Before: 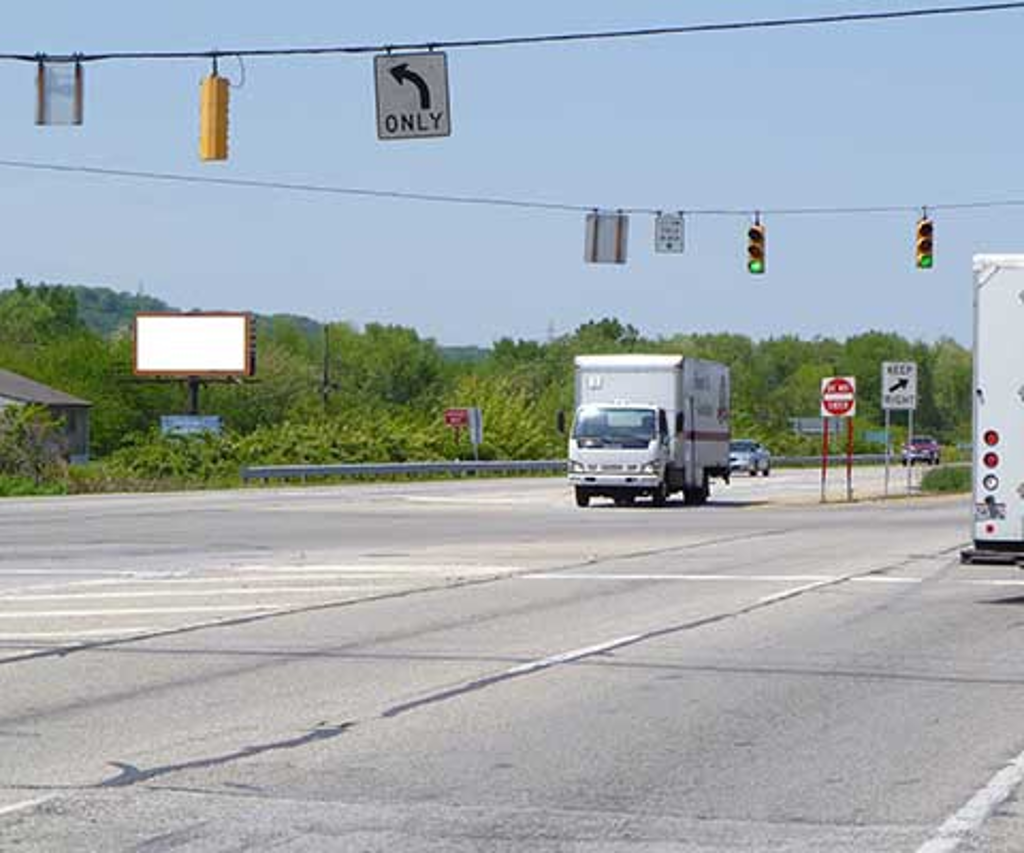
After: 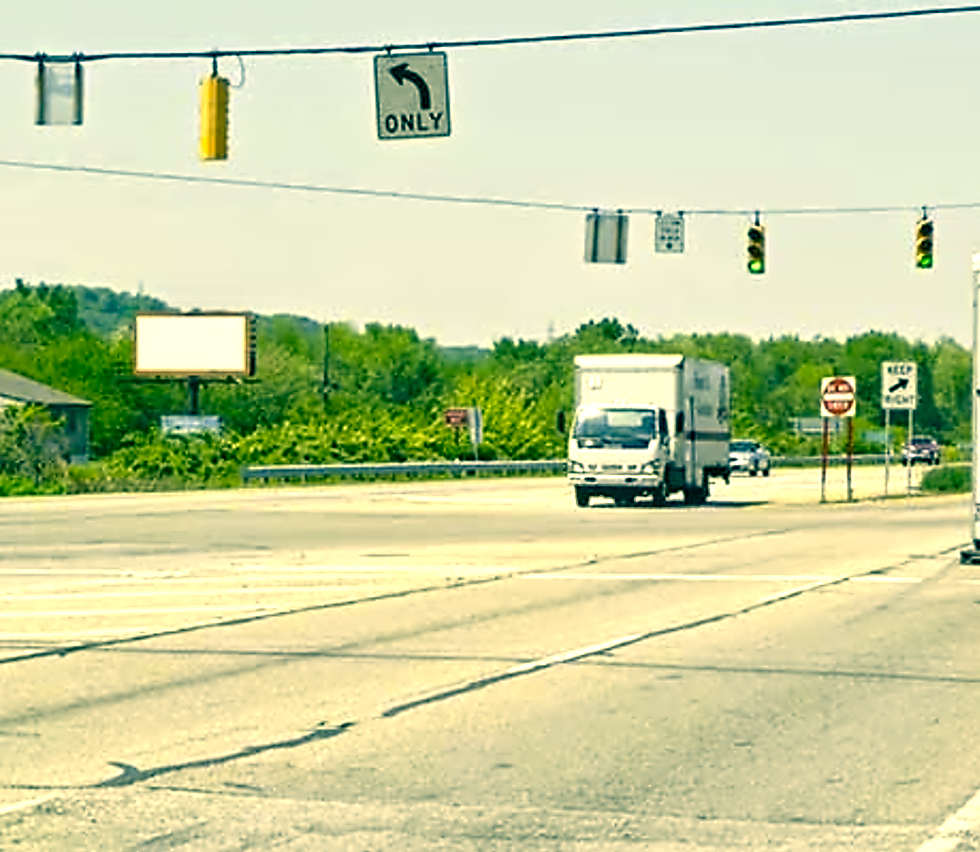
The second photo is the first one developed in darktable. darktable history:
color correction: highlights a* 1.89, highlights b* 34.18, shadows a* -37.31, shadows b* -6.16
exposure: black level correction 0, exposure 0.69 EV, compensate exposure bias true, compensate highlight preservation false
contrast equalizer: y [[0.5, 0.542, 0.583, 0.625, 0.667, 0.708], [0.5 ×6], [0.5 ×6], [0, 0.033, 0.067, 0.1, 0.133, 0.167], [0, 0.05, 0.1, 0.15, 0.2, 0.25]]
crop: right 4.278%, bottom 0.041%
